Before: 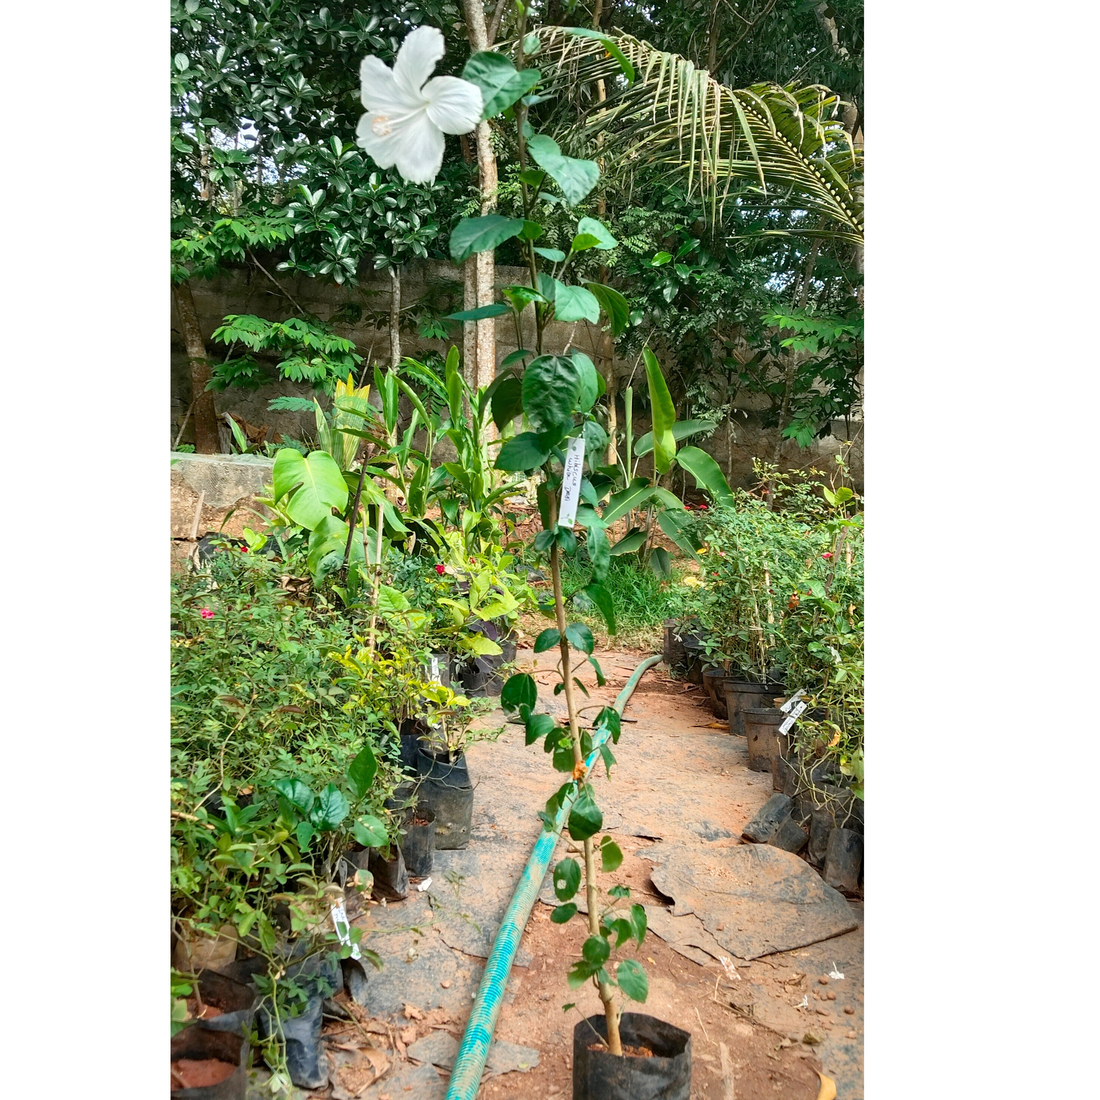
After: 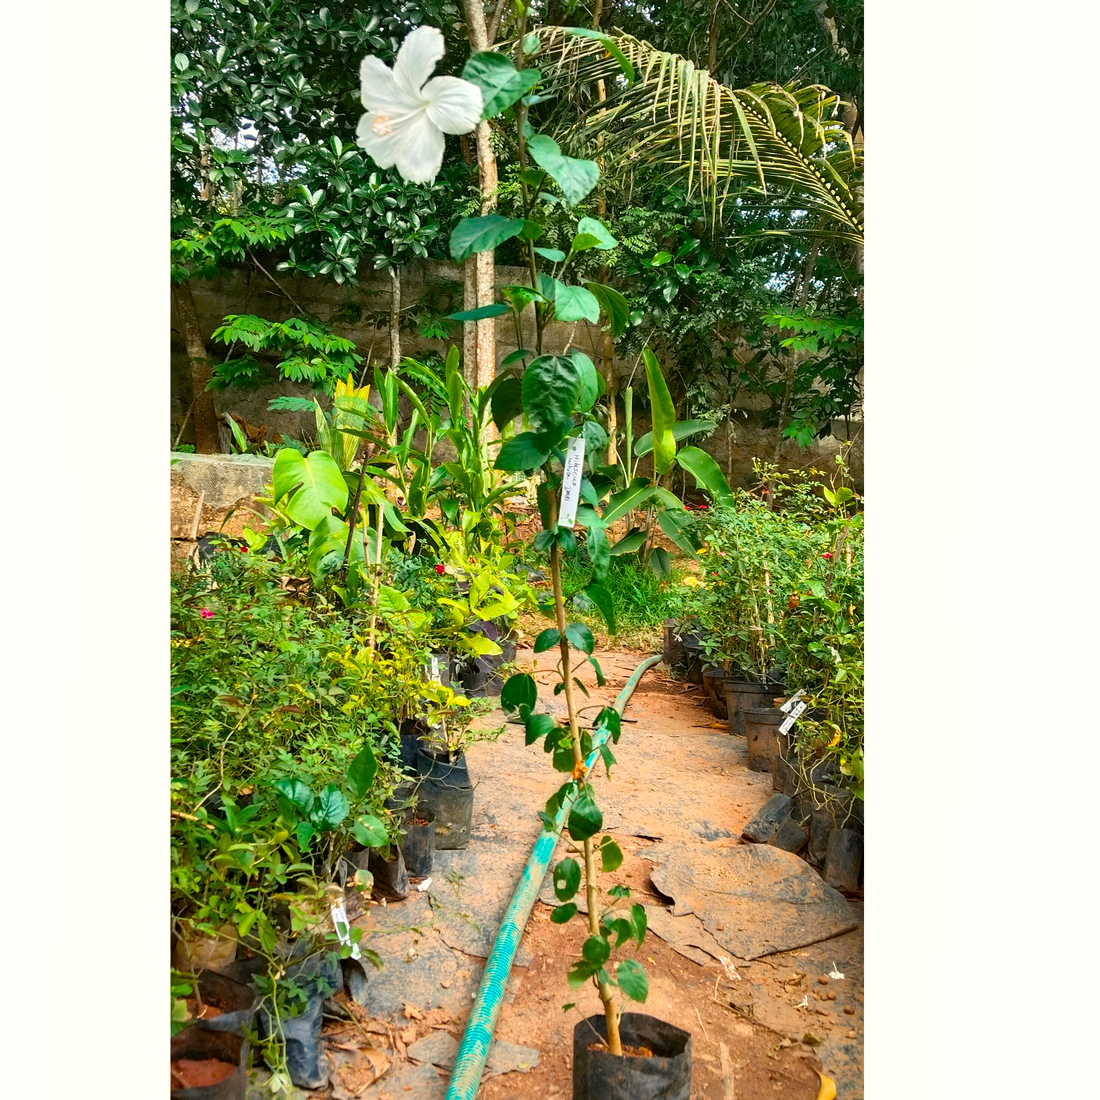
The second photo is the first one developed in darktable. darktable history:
color correction: highlights a* 3.01, highlights b* -1.22, shadows a* -0.072, shadows b* 2.57, saturation 0.976
shadows and highlights: soften with gaussian
color balance rgb: highlights gain › luminance 5.792%, highlights gain › chroma 2.618%, highlights gain › hue 87.1°, linear chroma grading › global chroma 0.414%, perceptual saturation grading › global saturation 19.76%, global vibrance 25.583%
